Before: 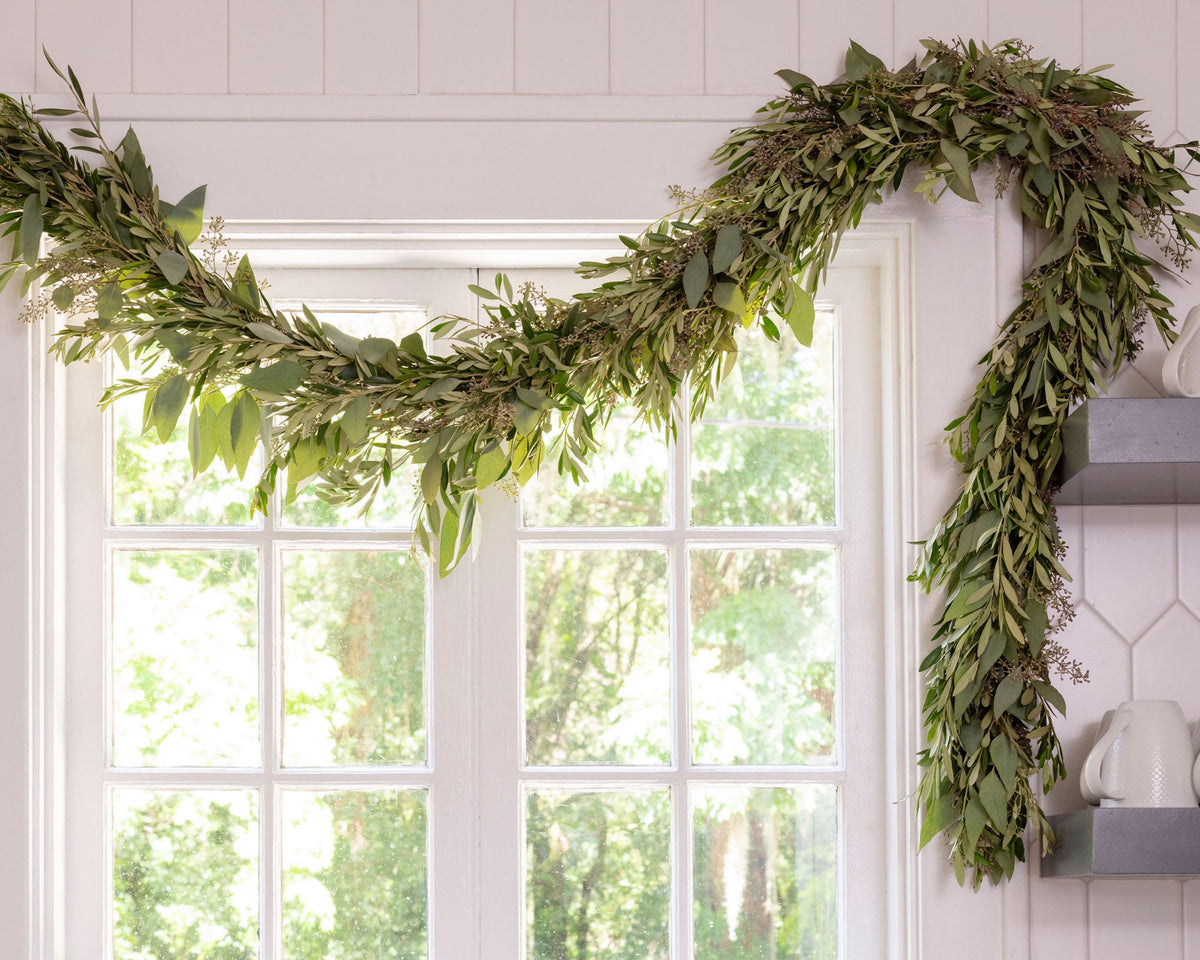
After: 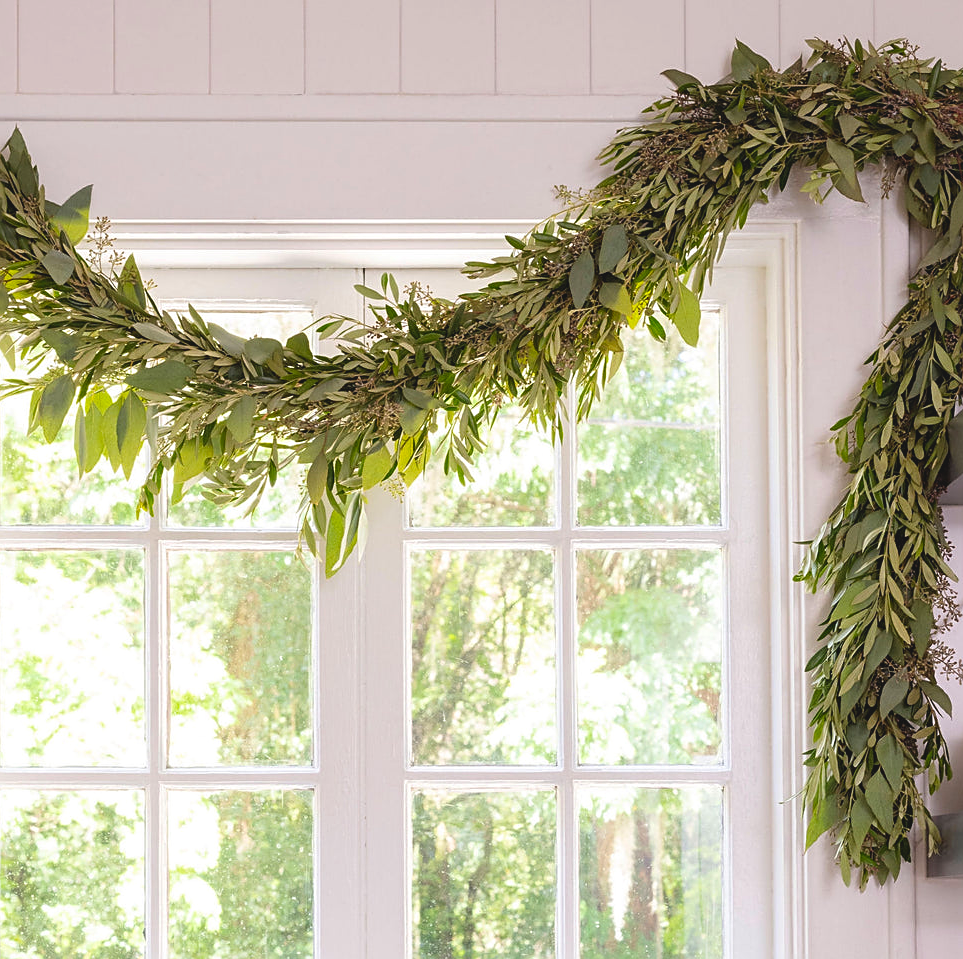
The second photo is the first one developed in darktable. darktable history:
sharpen: on, module defaults
color balance rgb: global offset › luminance 0.783%, perceptual saturation grading › global saturation 19.927%
crop and rotate: left 9.504%, right 10.208%
